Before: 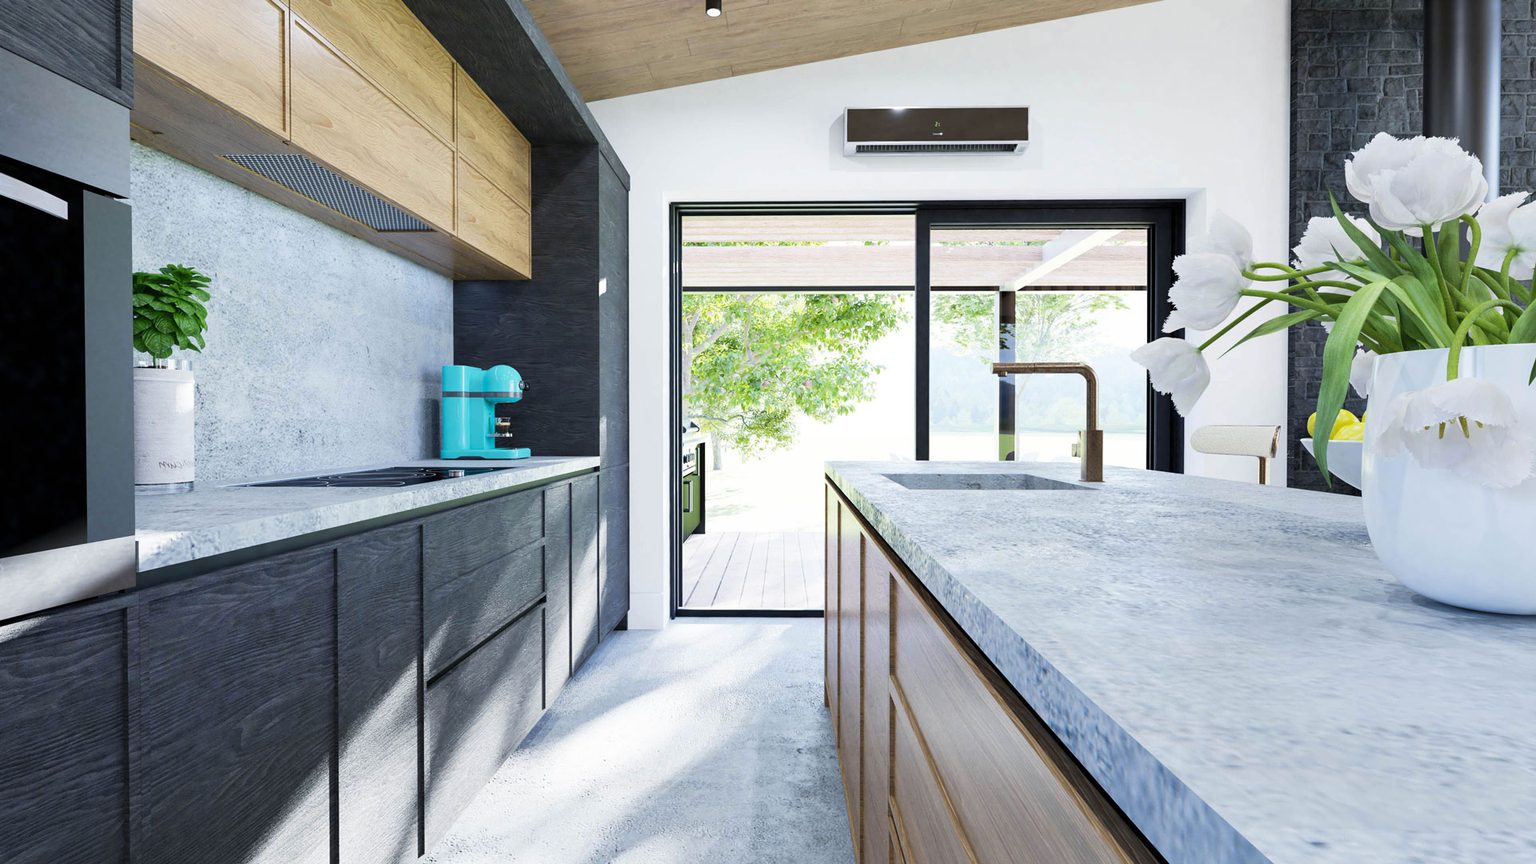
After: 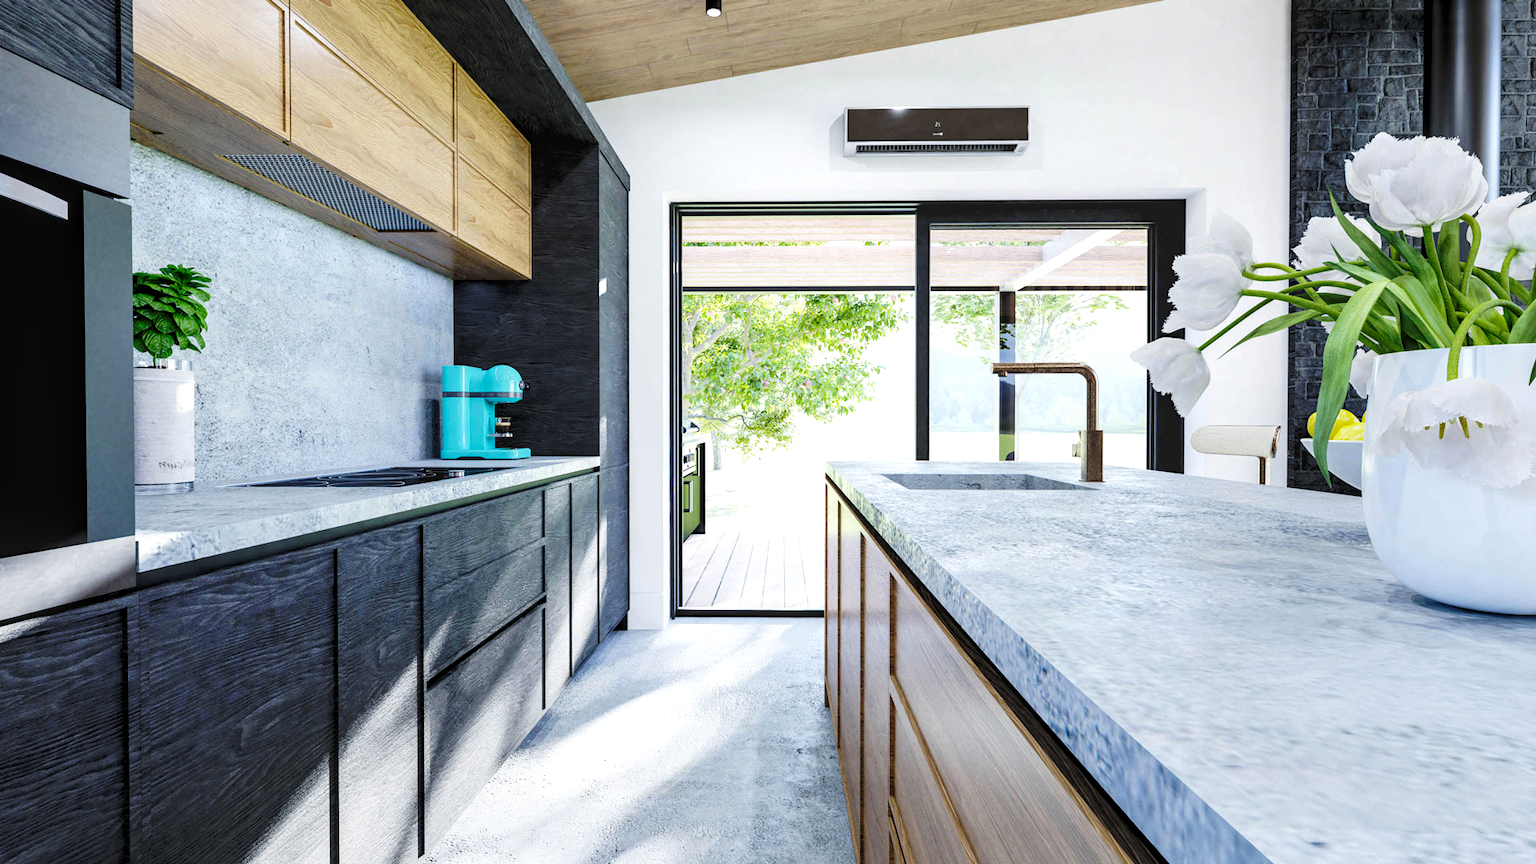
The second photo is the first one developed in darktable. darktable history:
local contrast: on, module defaults
rgb levels: levels [[0.013, 0.434, 0.89], [0, 0.5, 1], [0, 0.5, 1]]
base curve: curves: ch0 [(0, 0) (0.073, 0.04) (0.157, 0.139) (0.492, 0.492) (0.758, 0.758) (1, 1)], preserve colors none
